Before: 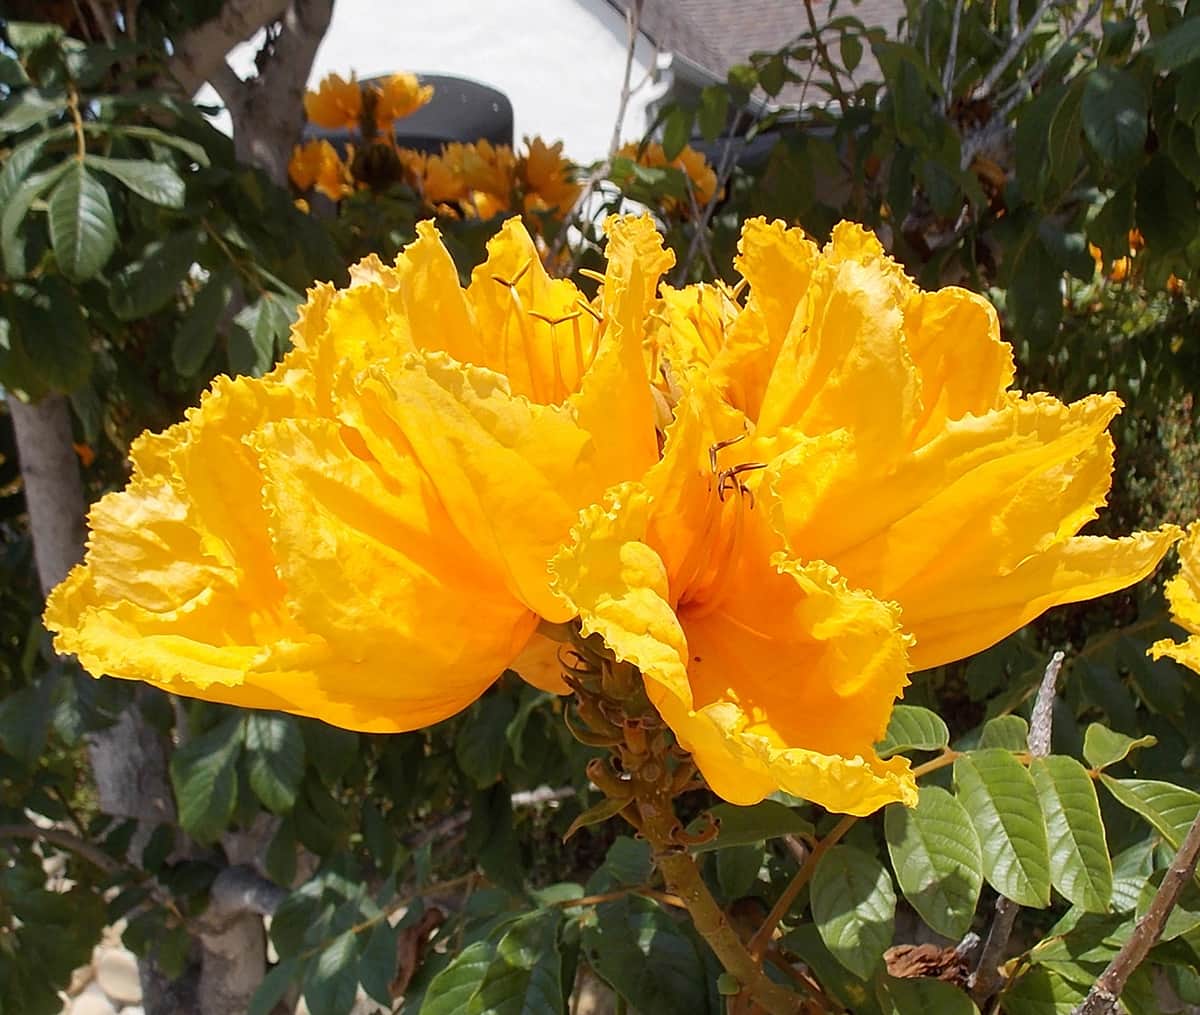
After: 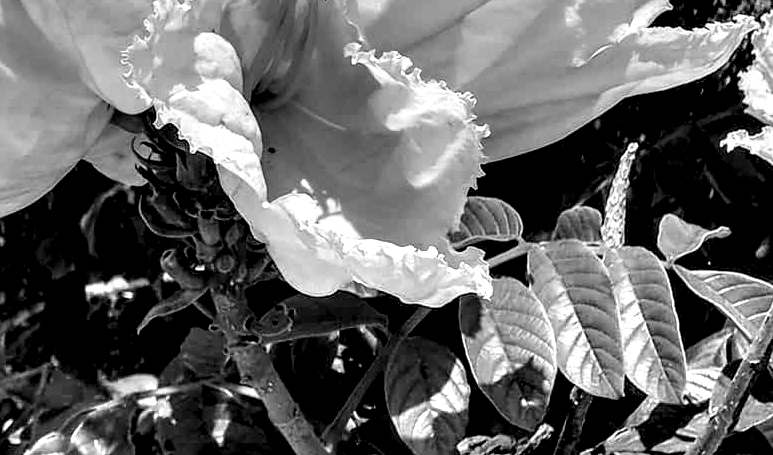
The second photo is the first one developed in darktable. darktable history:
contrast brightness saturation: brightness -0.09
filmic rgb: black relative exposure -7.65 EV, white relative exposure 4.56 EV, hardness 3.61
monochrome: on, module defaults
crop and rotate: left 35.509%, top 50.238%, bottom 4.934%
color balance rgb: linear chroma grading › global chroma 15%, perceptual saturation grading › global saturation 30%
local contrast: highlights 115%, shadows 42%, detail 293%
white balance: emerald 1
